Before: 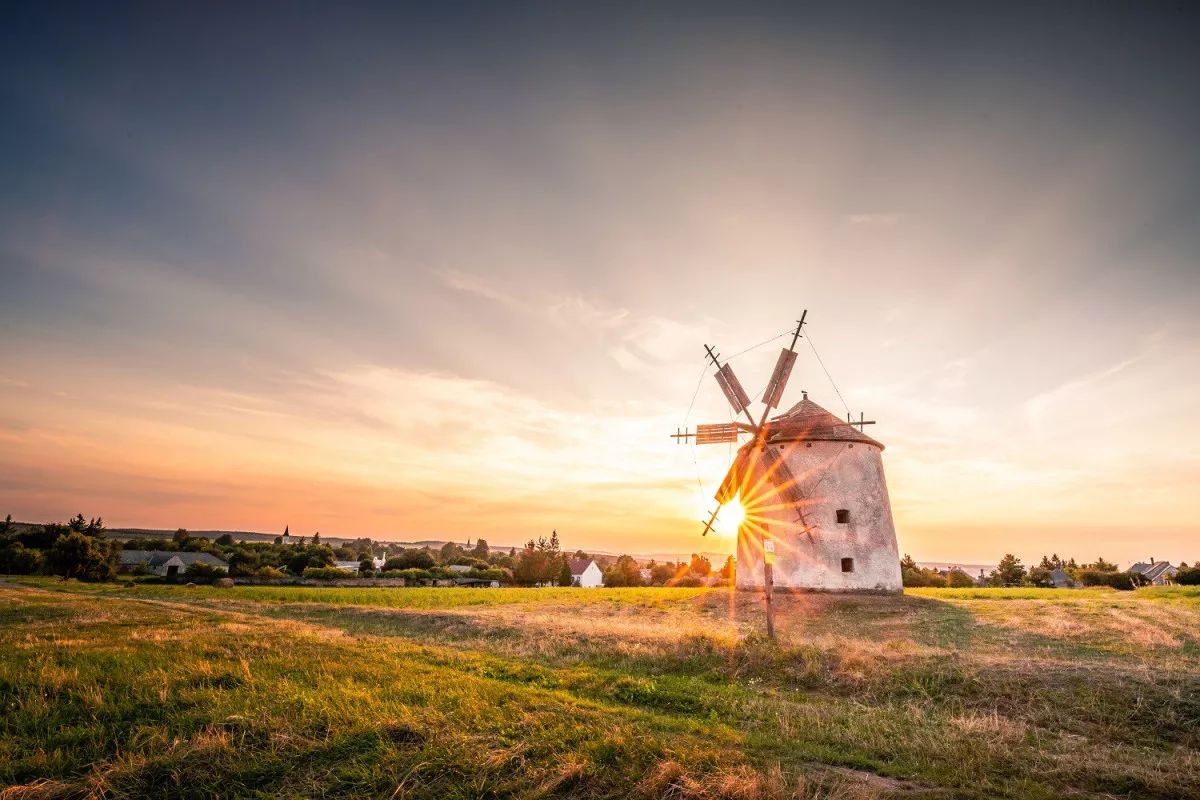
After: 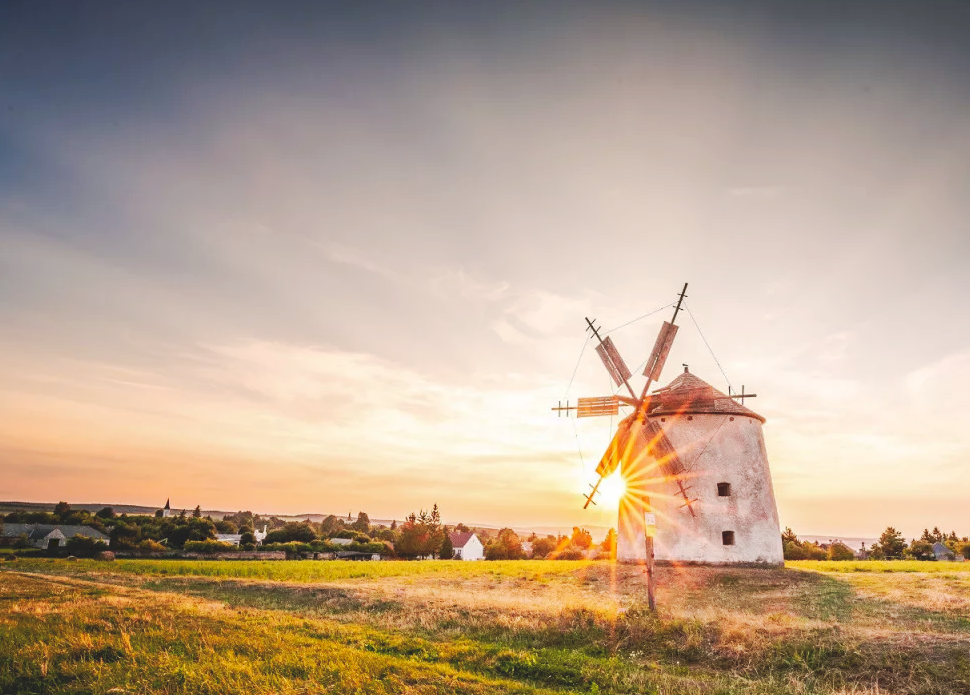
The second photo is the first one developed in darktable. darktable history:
white balance: emerald 1
tone curve: curves: ch0 [(0, 0) (0.003, 0.126) (0.011, 0.129) (0.025, 0.129) (0.044, 0.136) (0.069, 0.145) (0.1, 0.162) (0.136, 0.182) (0.177, 0.211) (0.224, 0.254) (0.277, 0.307) (0.335, 0.366) (0.399, 0.441) (0.468, 0.533) (0.543, 0.624) (0.623, 0.702) (0.709, 0.774) (0.801, 0.835) (0.898, 0.904) (1, 1)], preserve colors none
crop: left 9.929%, top 3.475%, right 9.188%, bottom 9.529%
